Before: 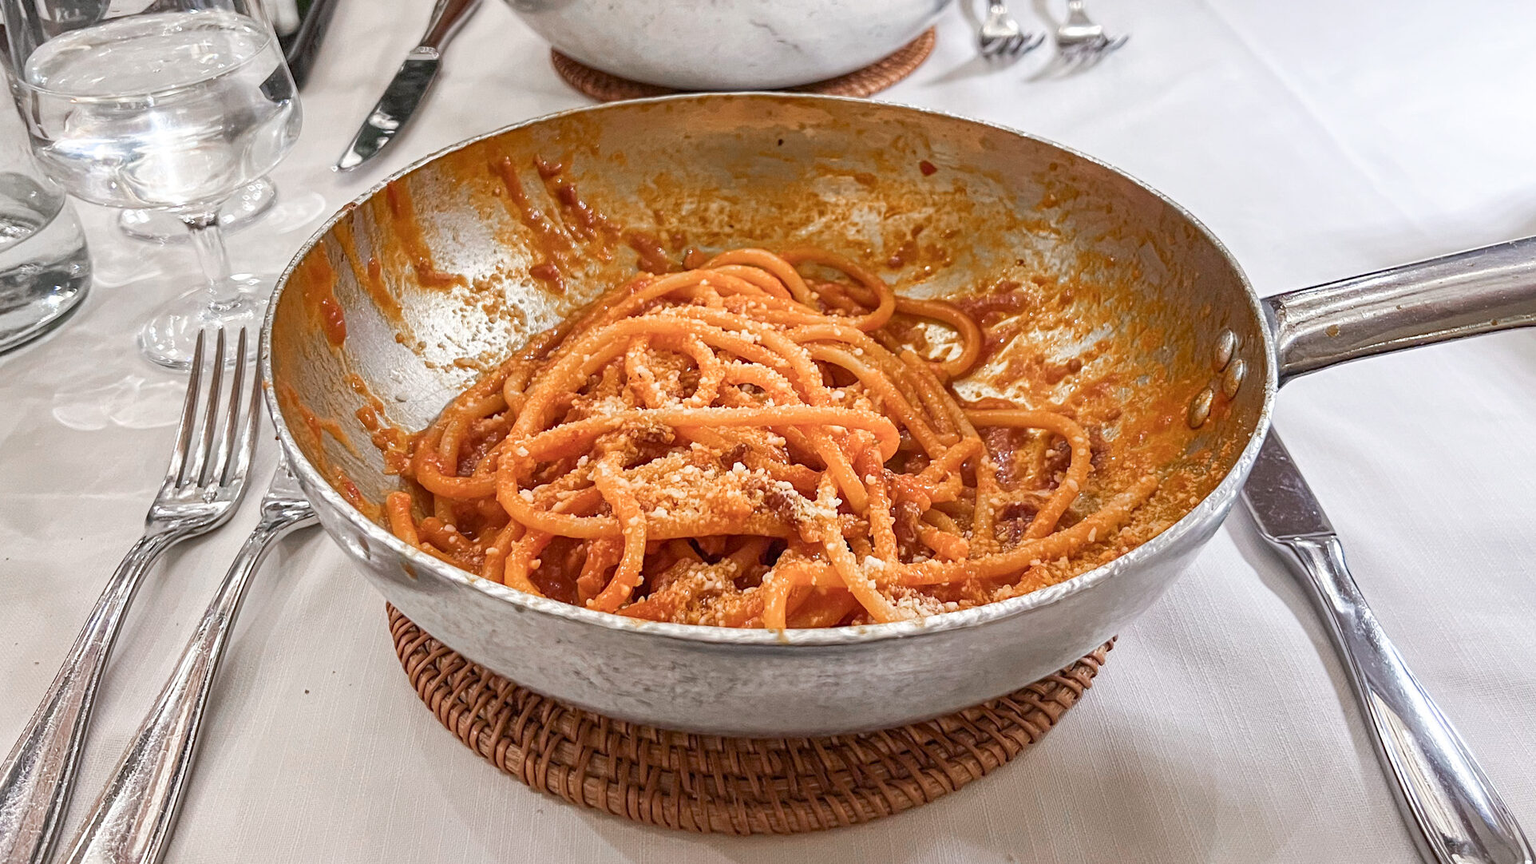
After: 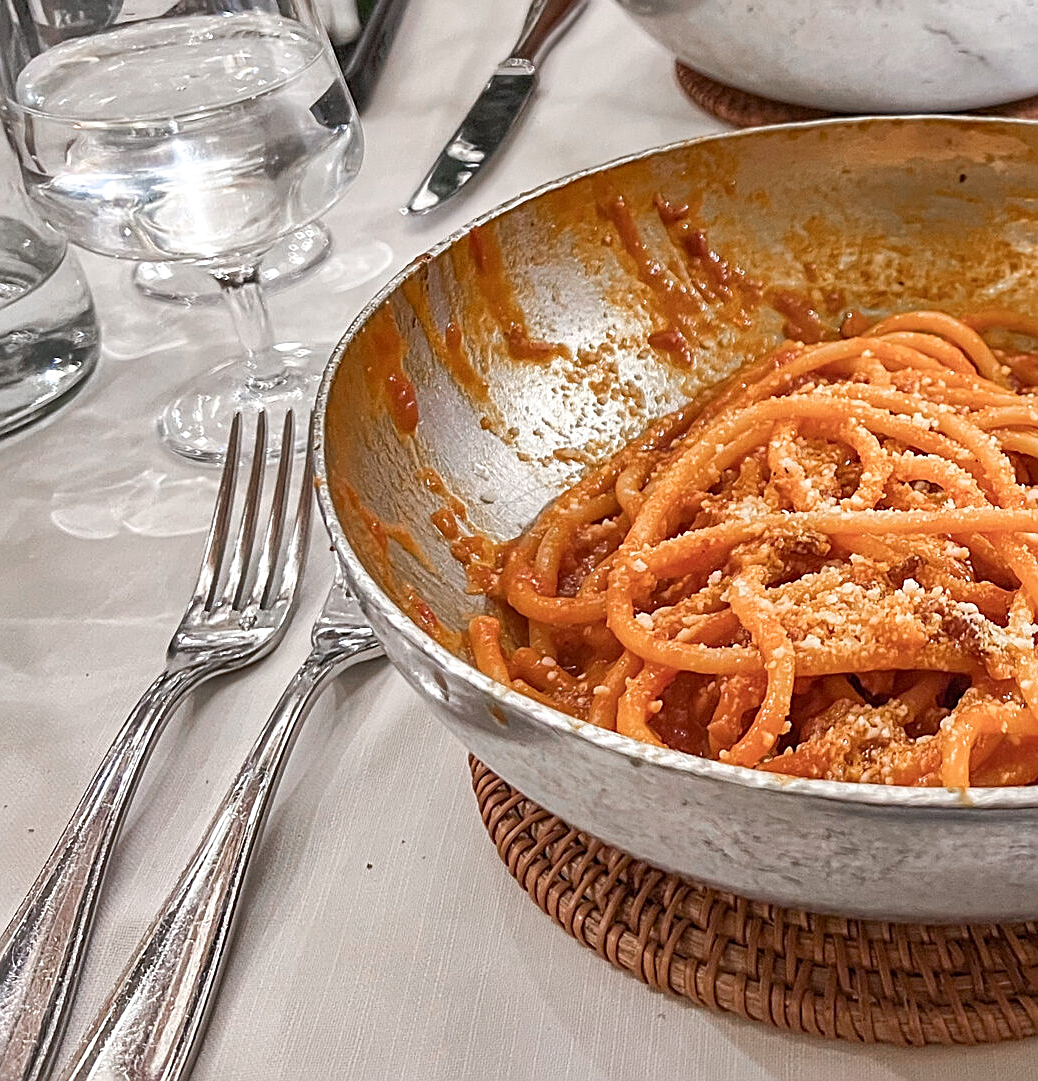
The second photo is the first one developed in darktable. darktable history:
crop: left 0.809%, right 45.228%, bottom 0.086%
sharpen: on, module defaults
shadows and highlights: shadows 11.81, white point adjustment 1.19, soften with gaussian
